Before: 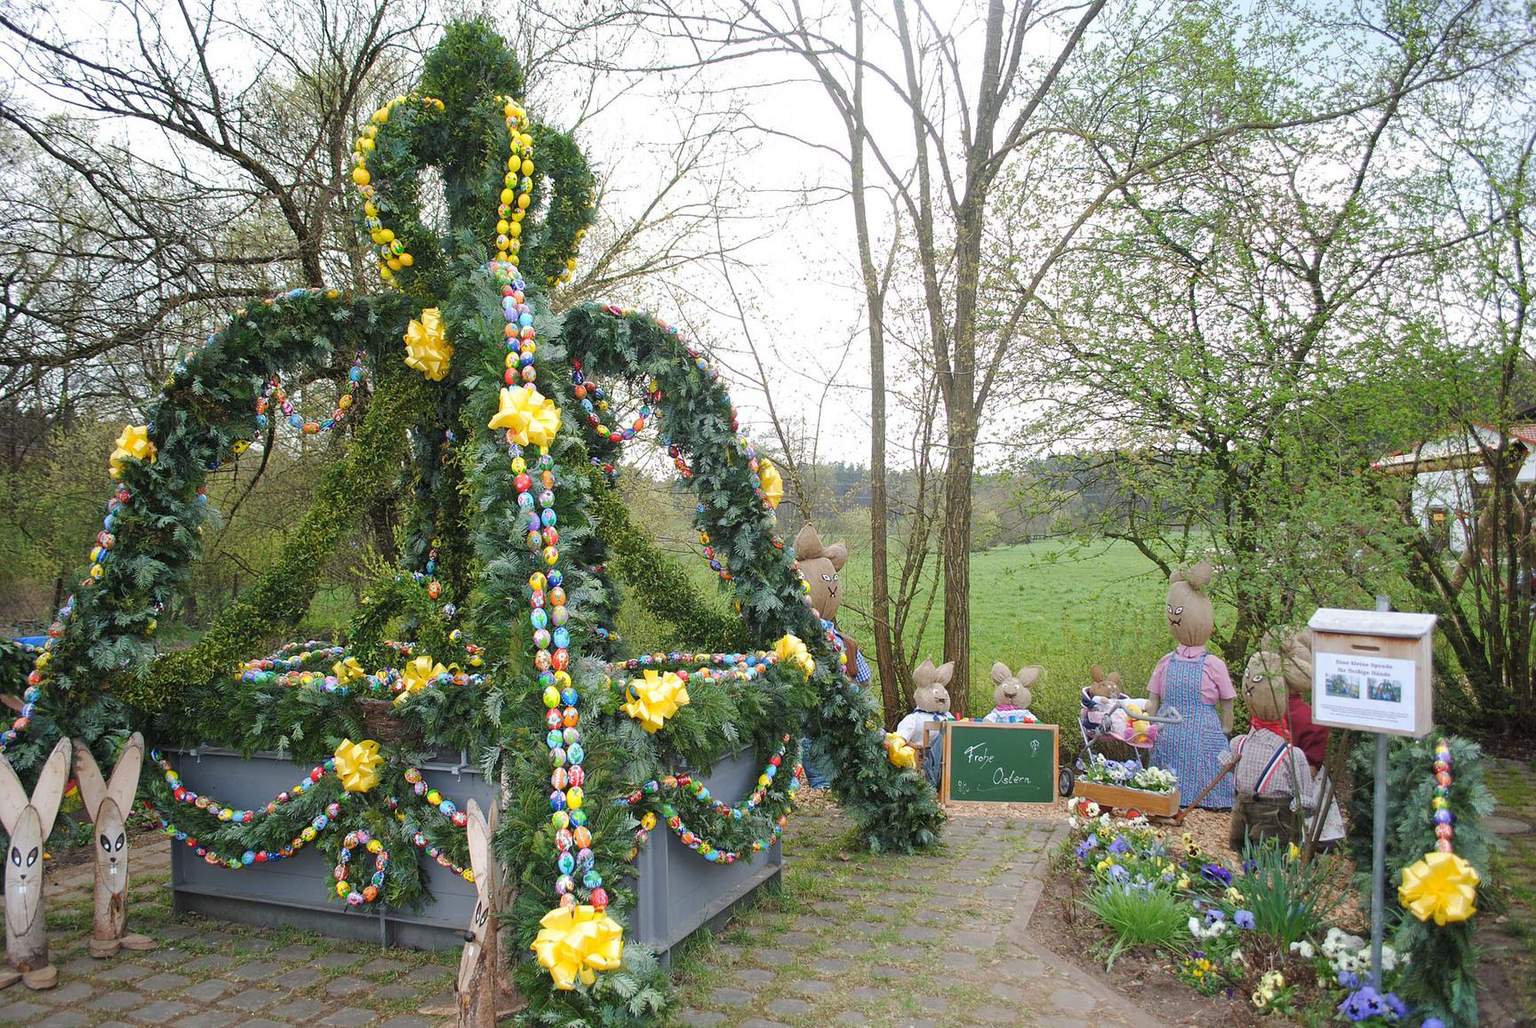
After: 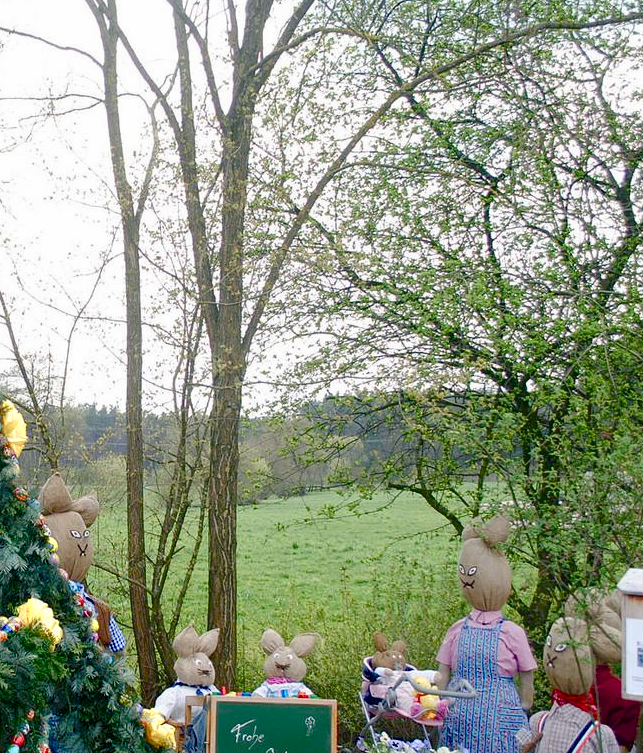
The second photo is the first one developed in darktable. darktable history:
crop and rotate: left 49.461%, top 10.091%, right 13.281%, bottom 24.781%
color balance rgb: shadows lift › chroma 7.438%, shadows lift › hue 246.3°, power › hue 74.07°, global offset › luminance -0.514%, perceptual saturation grading › global saturation 20%, perceptual saturation grading › highlights -50.559%, perceptual saturation grading › shadows 30.301%, global vibrance 15.825%, saturation formula JzAzBz (2021)
base curve: curves: ch0 [(0, 0) (0.303, 0.277) (1, 1)], preserve colors none
